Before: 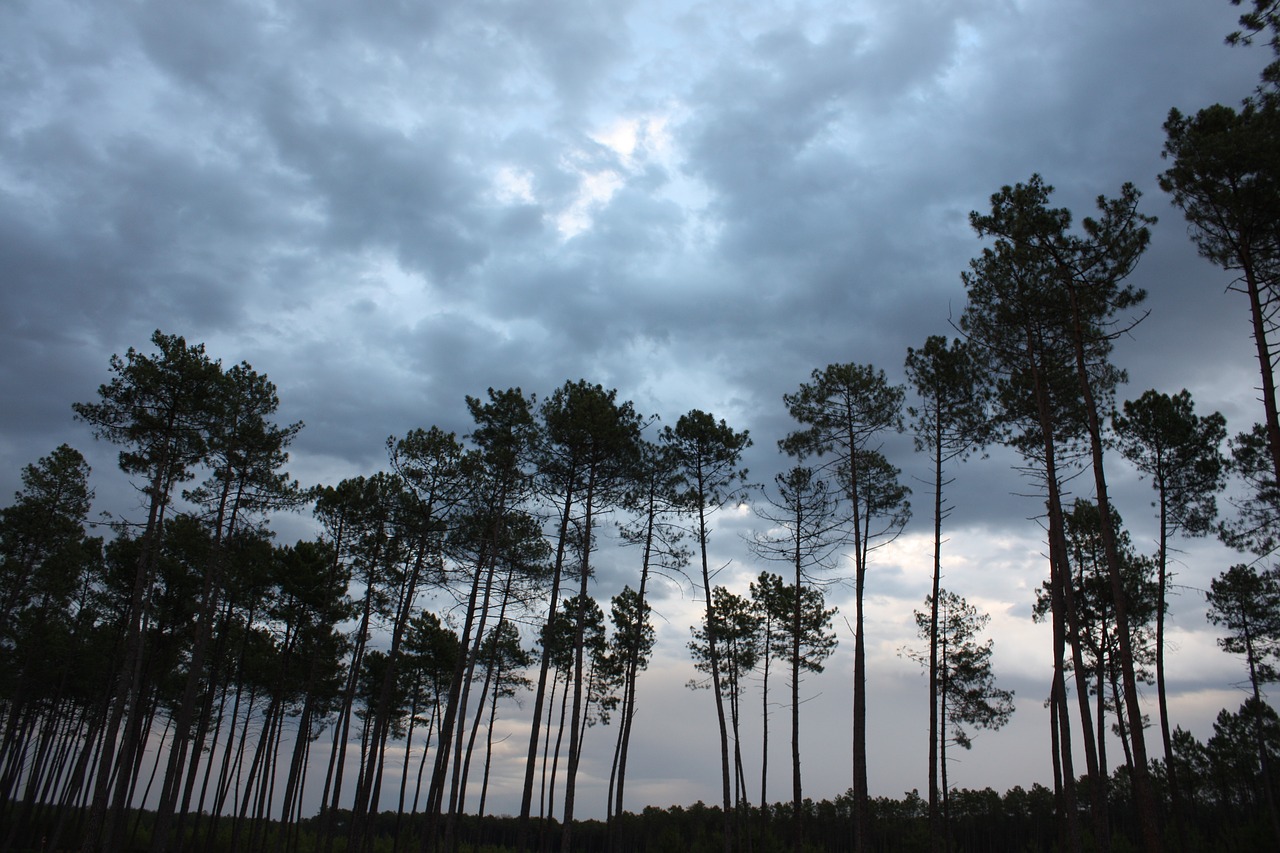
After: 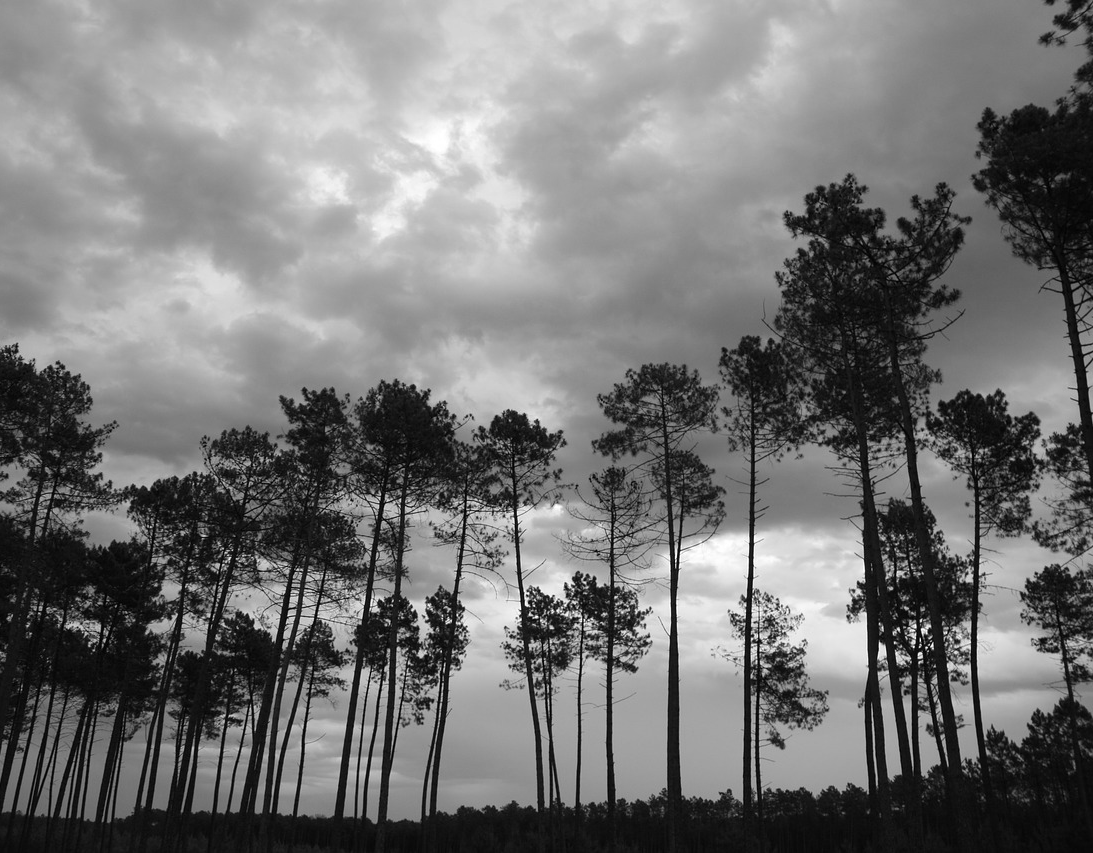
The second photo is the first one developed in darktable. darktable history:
monochrome: size 3.1
crop and rotate: left 14.584%
